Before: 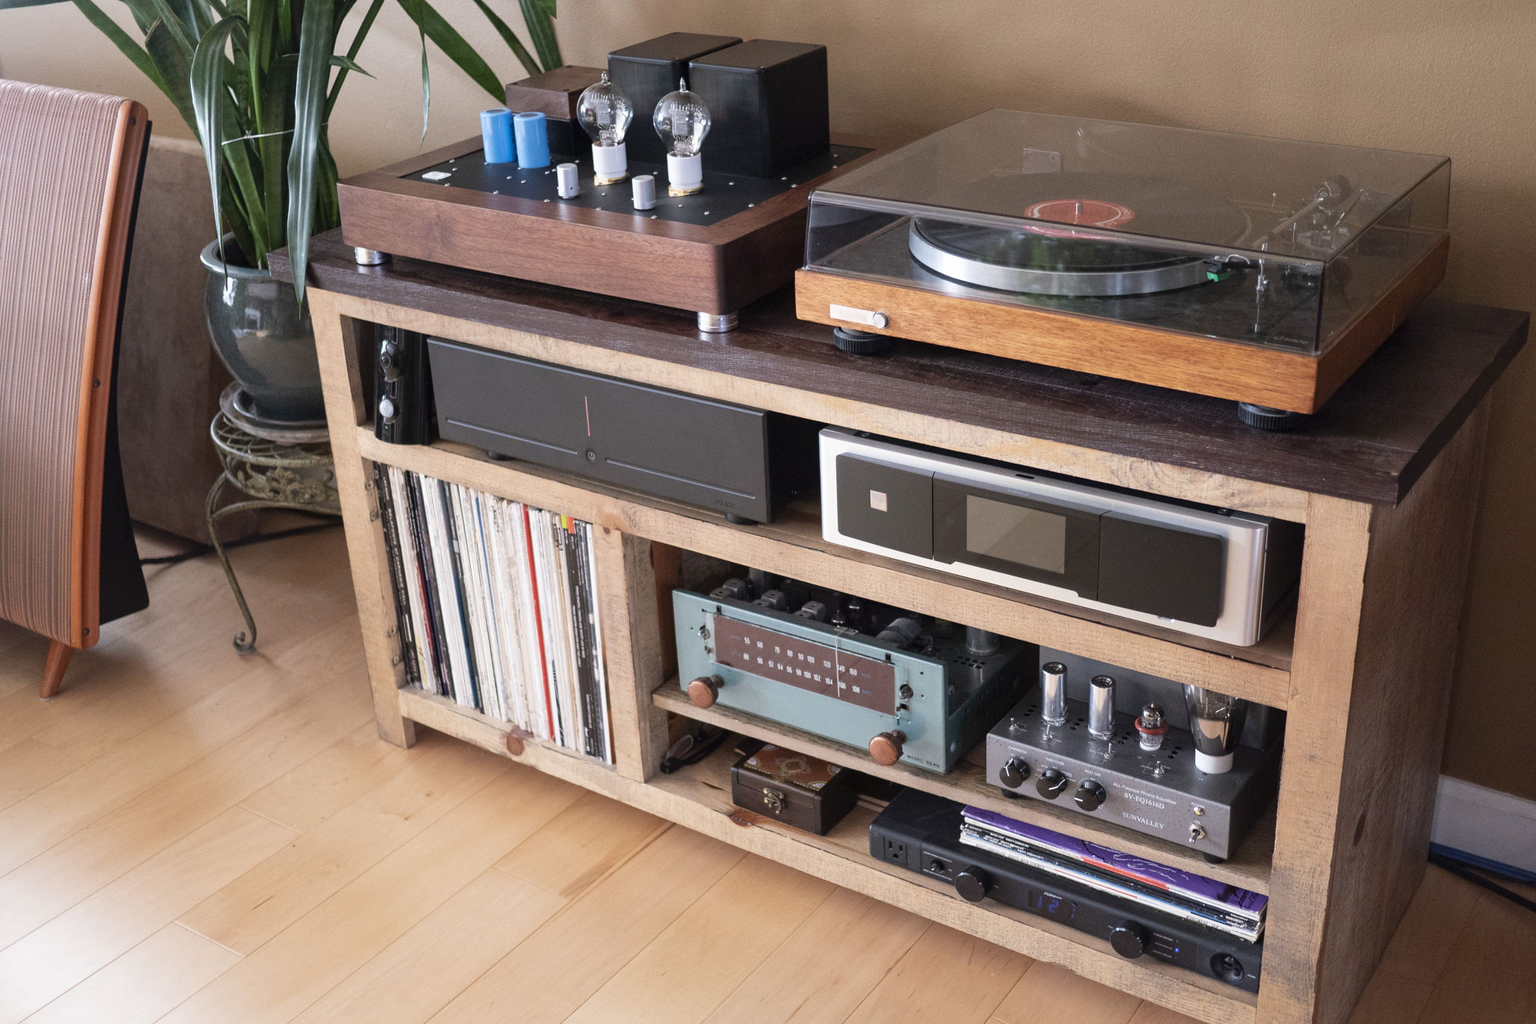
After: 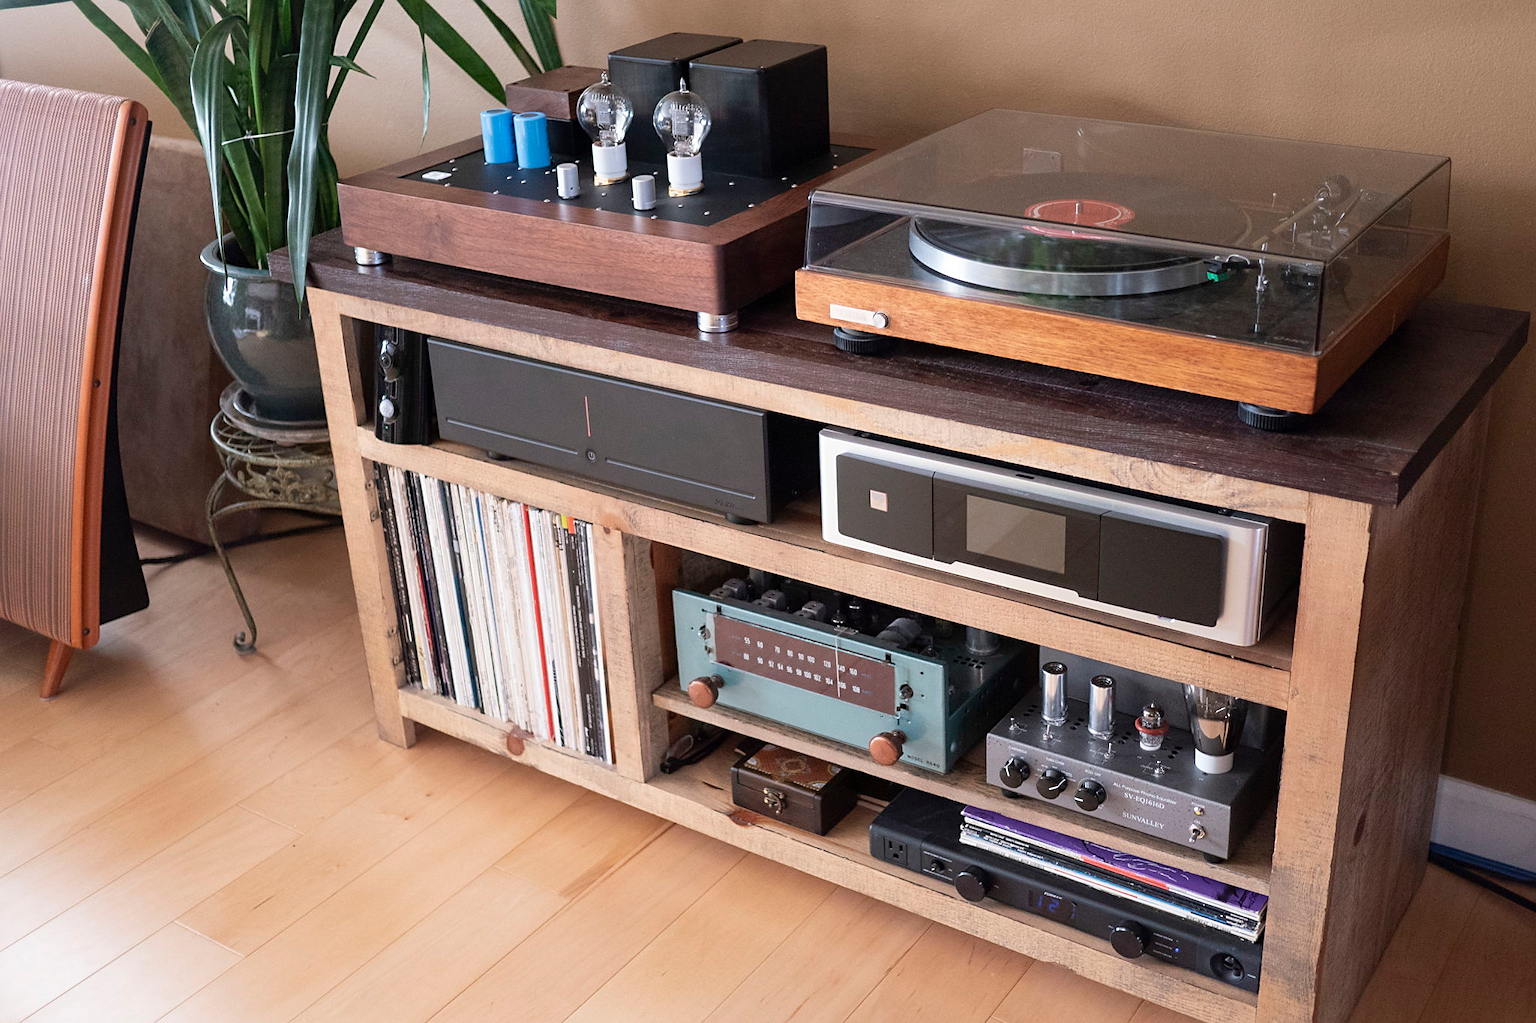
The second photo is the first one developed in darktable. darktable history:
sharpen: radius 1.893, amount 0.414, threshold 1.393
